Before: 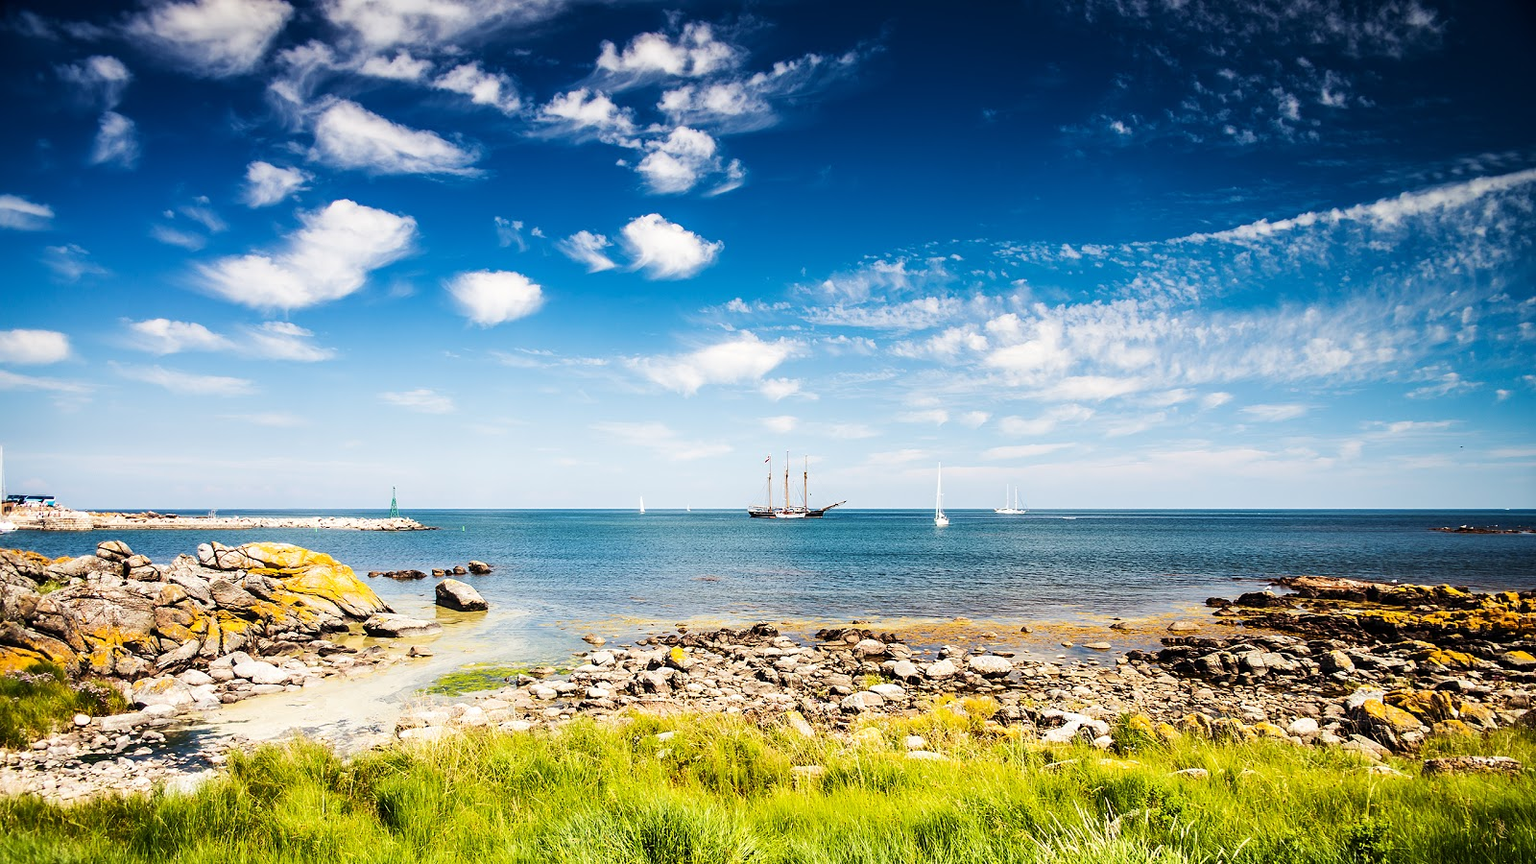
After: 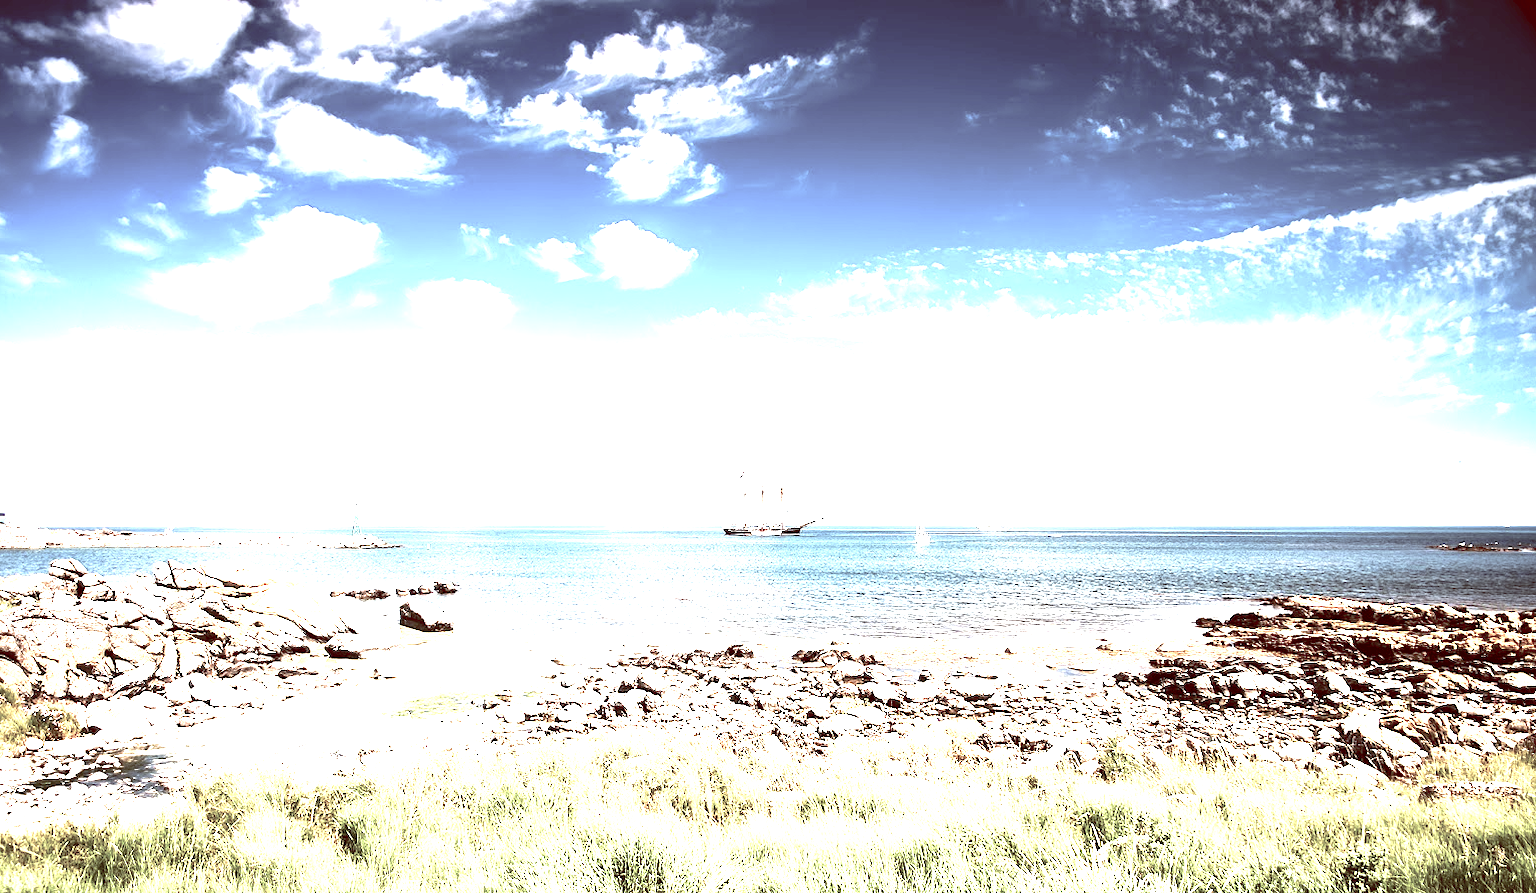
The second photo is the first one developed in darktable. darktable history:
tone equalizer: -8 EV -0.417 EV, -7 EV -0.389 EV, -6 EV -0.333 EV, -5 EV -0.222 EV, -3 EV 0.222 EV, -2 EV 0.333 EV, -1 EV 0.389 EV, +0 EV 0.417 EV, edges refinement/feathering 500, mask exposure compensation -1.57 EV, preserve details no
contrast brightness saturation: saturation -0.05
color balance rgb: shadows lift › luminance 1%, shadows lift › chroma 0.2%, shadows lift › hue 20°, power › luminance 1%, power › chroma 0.4%, power › hue 34°, highlights gain › luminance 0.8%, highlights gain › chroma 0.4%, highlights gain › hue 44°, global offset › chroma 0.4%, global offset › hue 34°, white fulcrum 0.08 EV, linear chroma grading › shadows -7%, linear chroma grading › highlights -7%, linear chroma grading › global chroma -10%, linear chroma grading › mid-tones -8%, perceptual saturation grading › global saturation -28%, perceptual saturation grading › highlights -20%, perceptual saturation grading › mid-tones -24%, perceptual saturation grading › shadows -24%, perceptual brilliance grading › global brilliance -1%, perceptual brilliance grading › highlights -1%, perceptual brilliance grading › mid-tones -1%, perceptual brilliance grading › shadows -1%, global vibrance -17%, contrast -6%
crop and rotate: left 3.238%
exposure: black level correction 0.001, exposure 2 EV, compensate highlight preservation false
white balance: emerald 1
color correction: saturation 1.32
